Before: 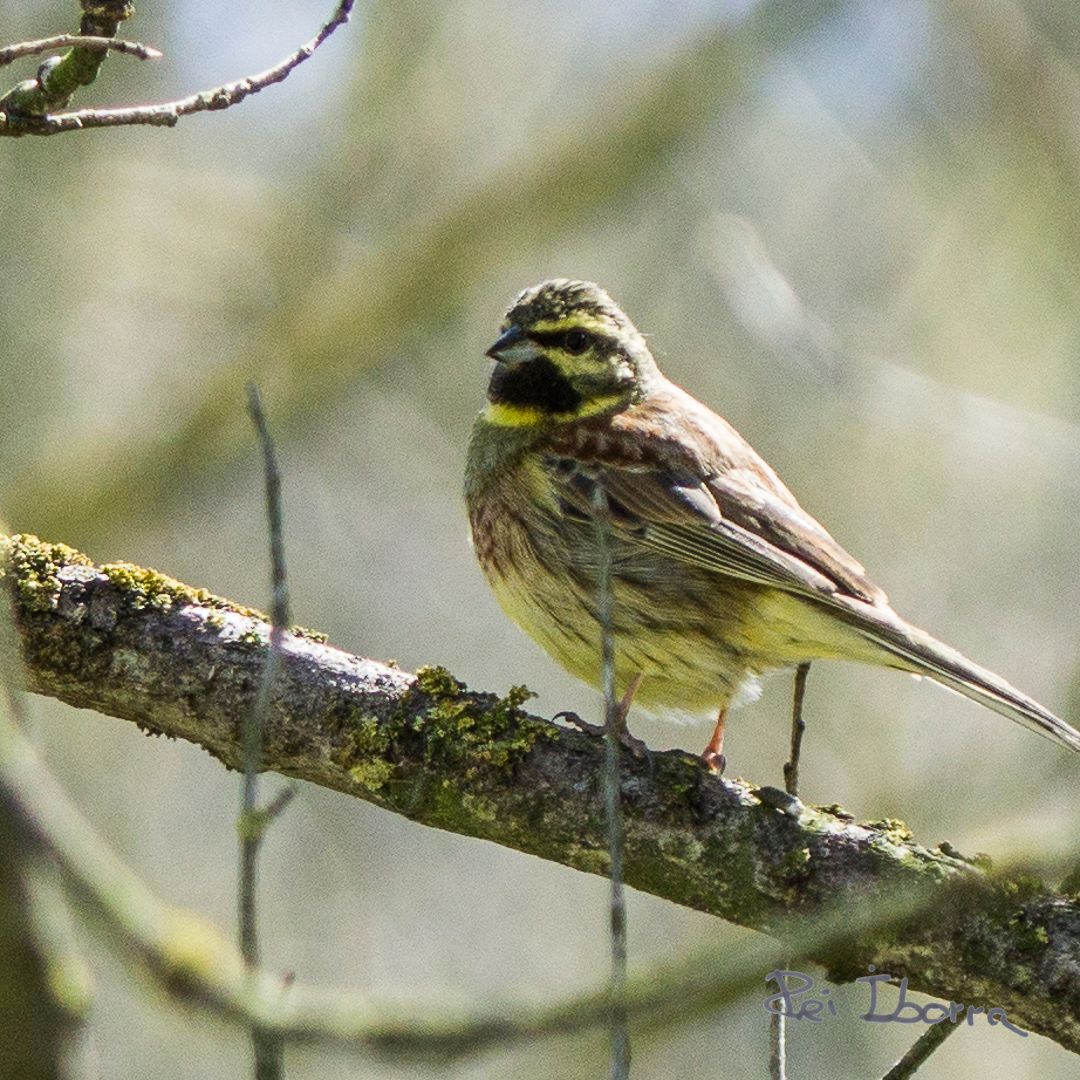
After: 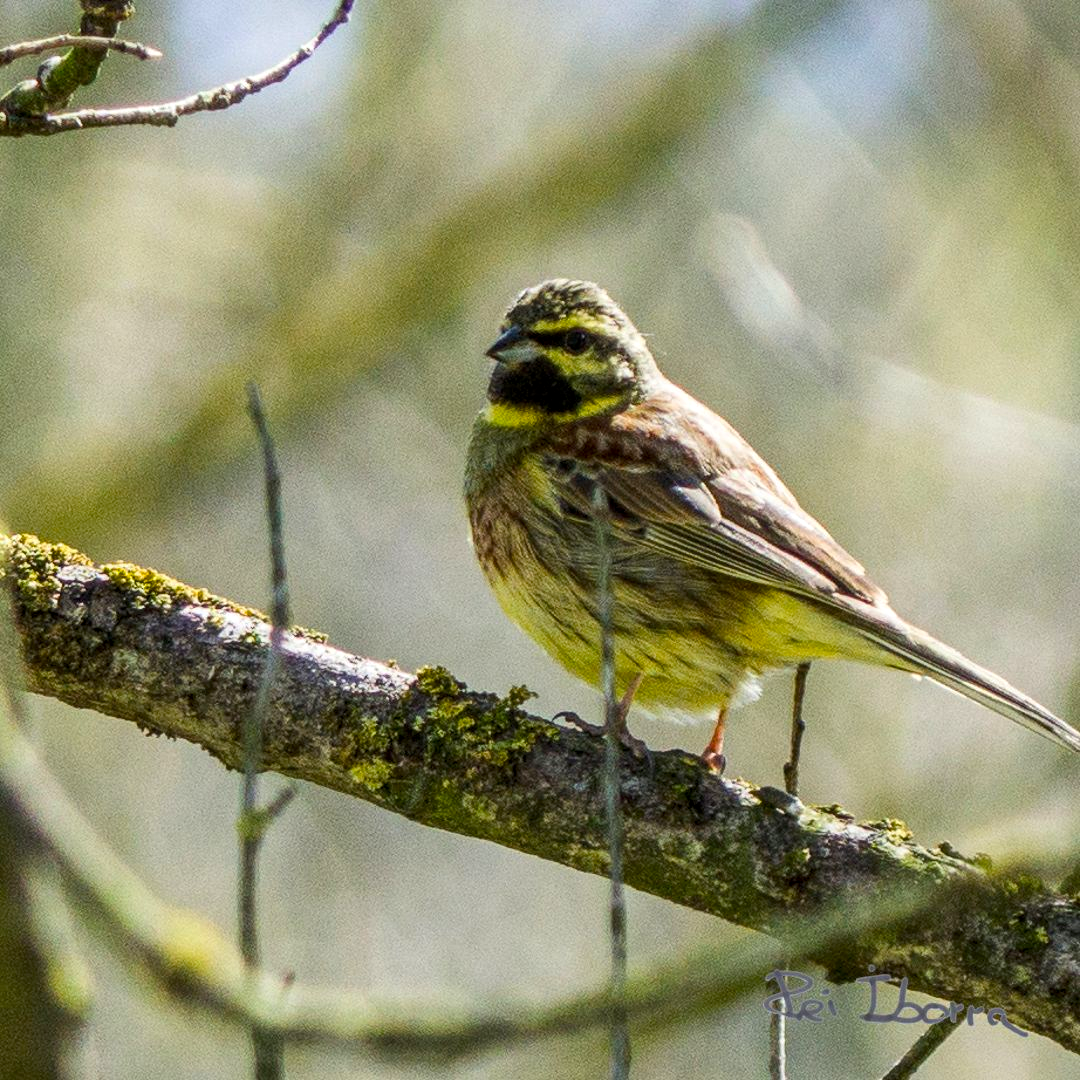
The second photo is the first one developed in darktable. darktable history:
color balance rgb: perceptual saturation grading › global saturation 29.419%
local contrast: on, module defaults
